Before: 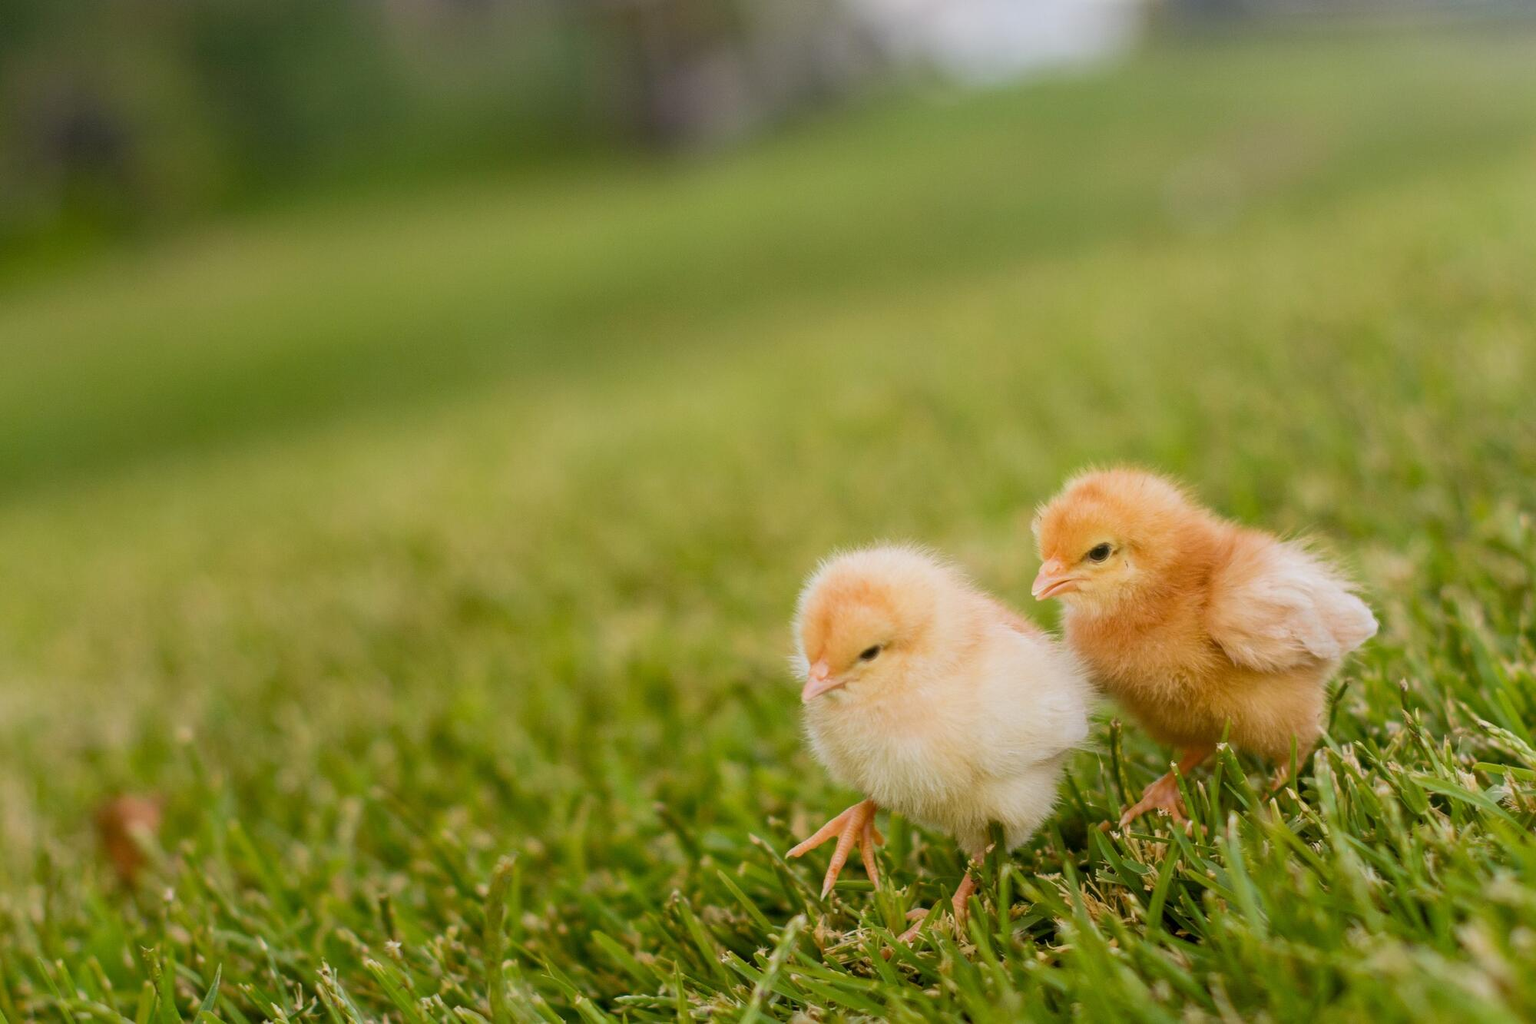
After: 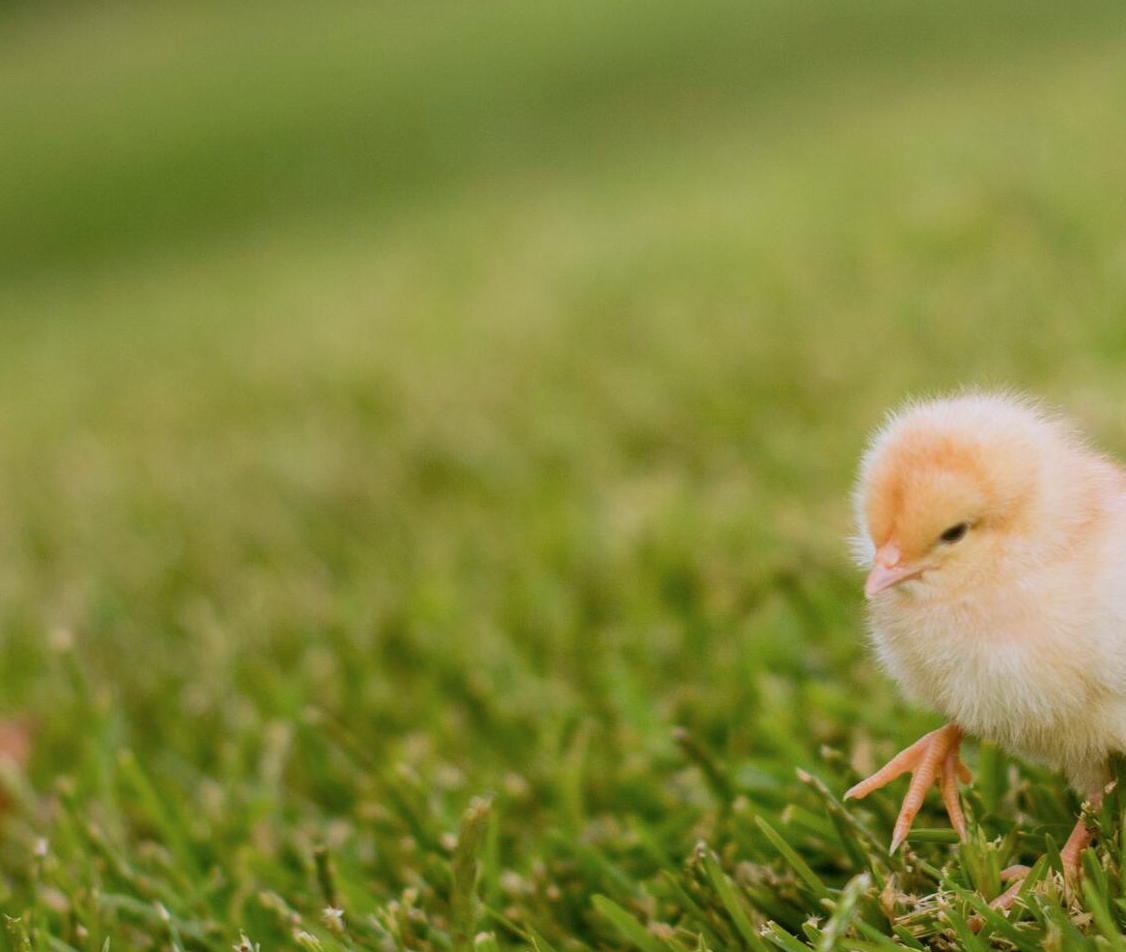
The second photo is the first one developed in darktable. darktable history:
crop: left 8.966%, top 23.852%, right 34.699%, bottom 4.703%
color calibration: illuminant as shot in camera, x 0.358, y 0.373, temperature 4628.91 K
